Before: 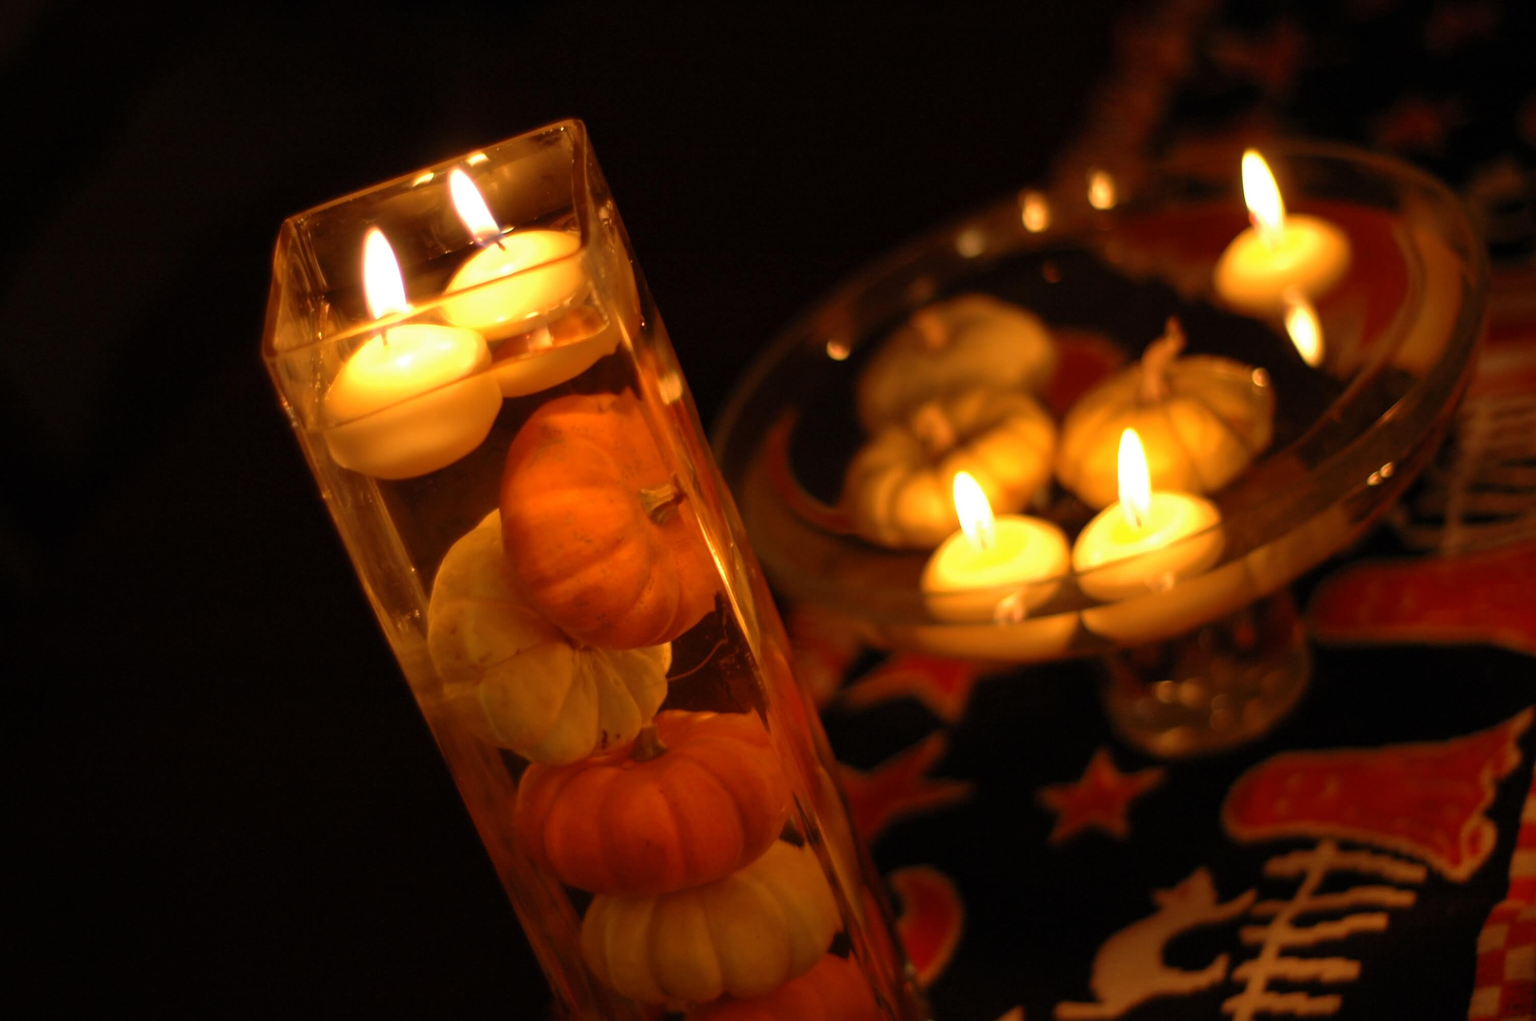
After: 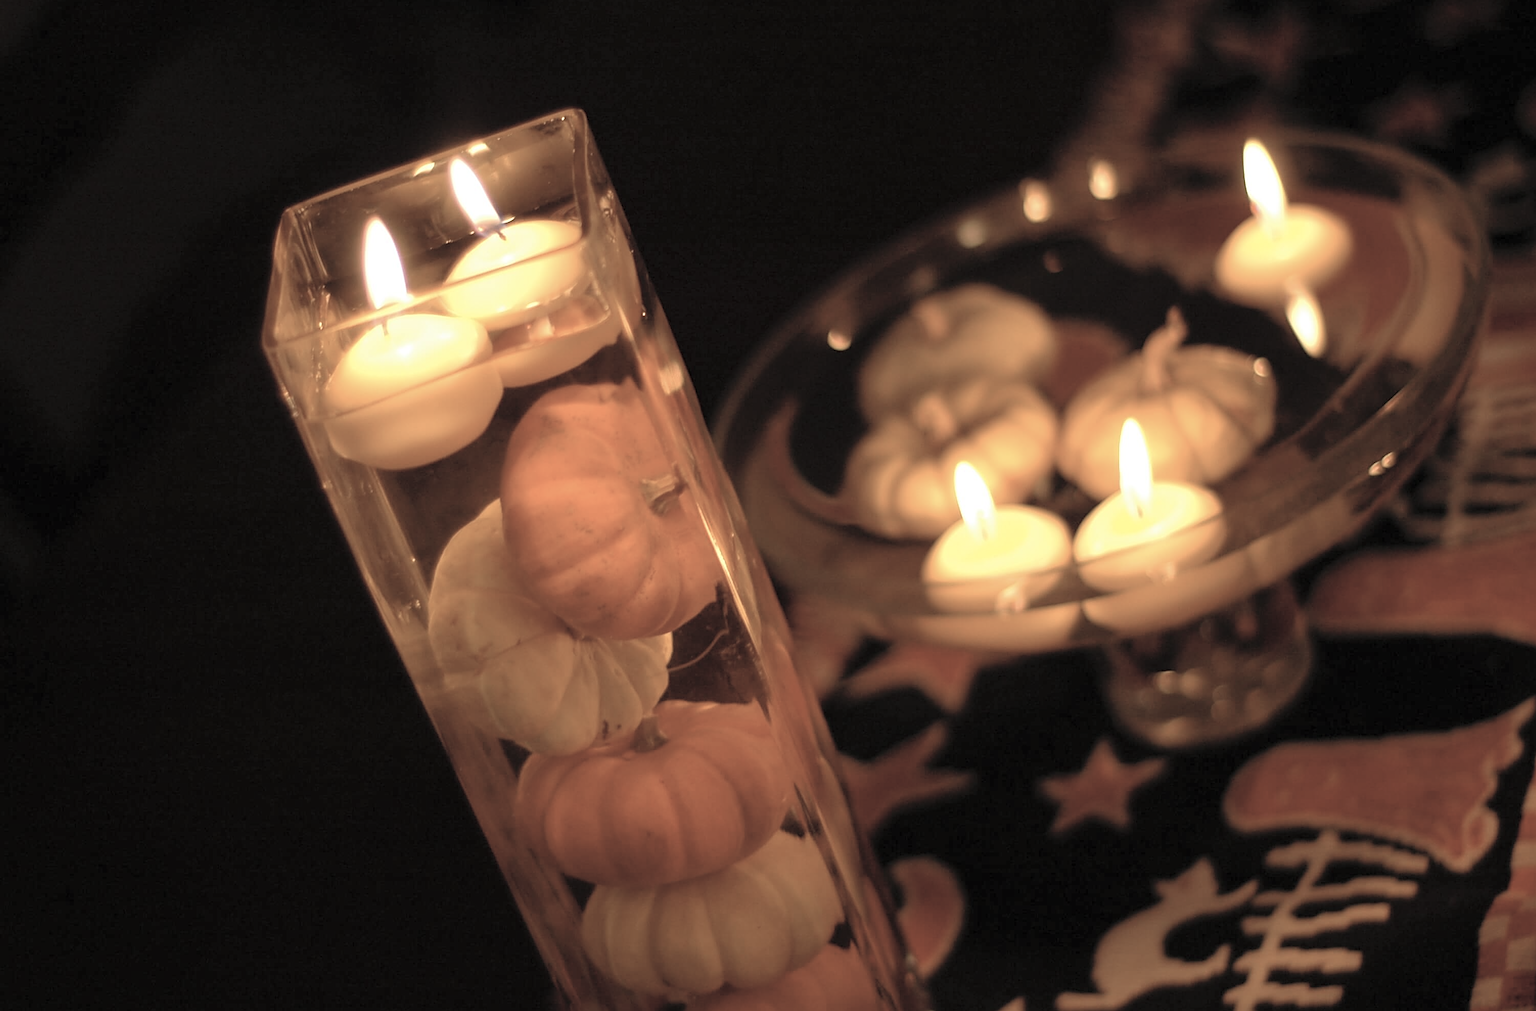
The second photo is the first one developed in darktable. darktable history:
sharpen: amount 0.749
crop: top 1.075%, right 0.067%
contrast brightness saturation: brightness 0.185, saturation -0.486
